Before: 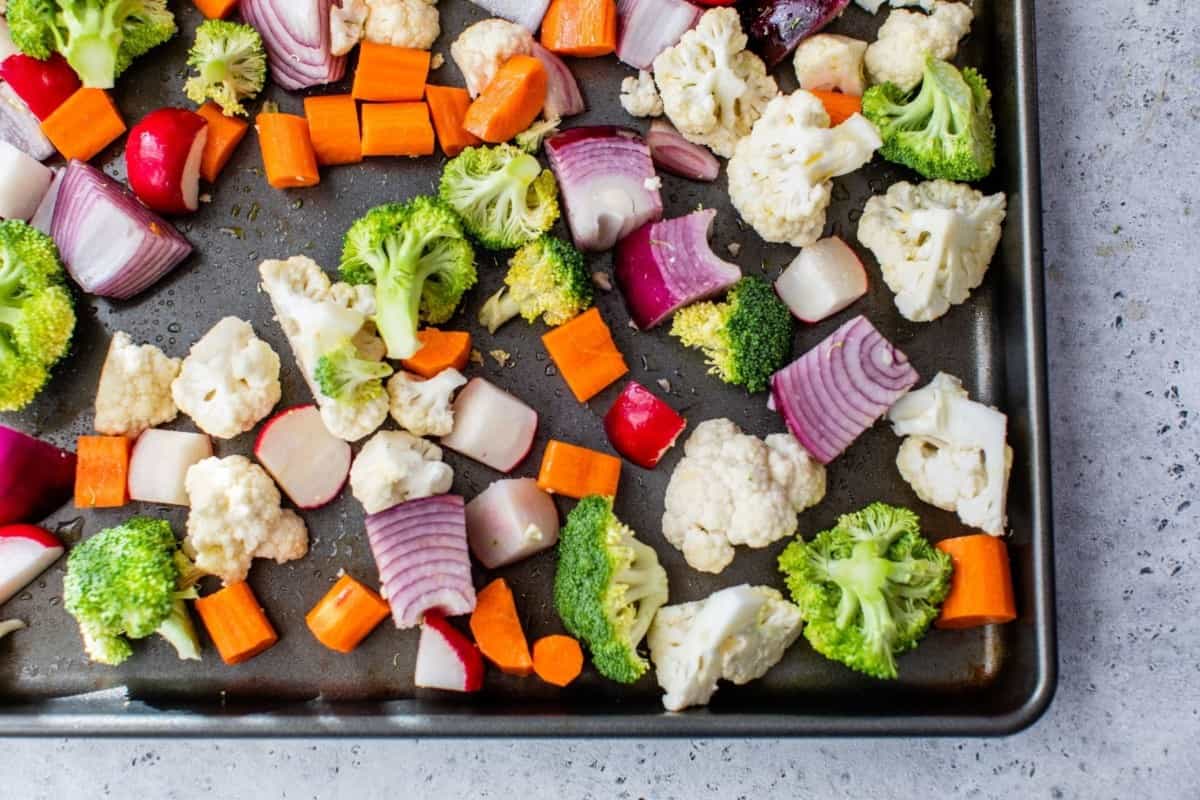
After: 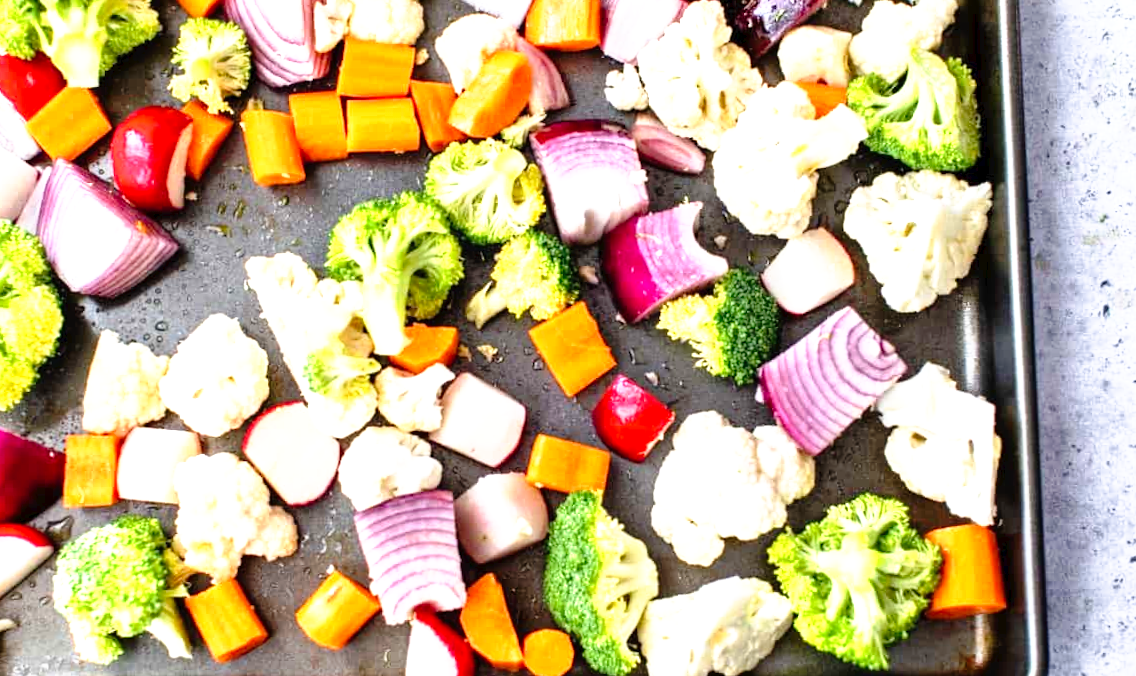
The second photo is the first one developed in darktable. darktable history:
crop and rotate: angle 0.584°, left 0.284%, right 3.528%, bottom 14.115%
tone curve: curves: ch0 [(0, 0) (0.003, 0.025) (0.011, 0.025) (0.025, 0.029) (0.044, 0.035) (0.069, 0.053) (0.1, 0.083) (0.136, 0.118) (0.177, 0.163) (0.224, 0.22) (0.277, 0.295) (0.335, 0.371) (0.399, 0.444) (0.468, 0.524) (0.543, 0.618) (0.623, 0.702) (0.709, 0.79) (0.801, 0.89) (0.898, 0.973) (1, 1)], preserve colors none
exposure: black level correction 0.001, exposure 0.963 EV, compensate highlight preservation false
tone equalizer: mask exposure compensation -0.511 EV
